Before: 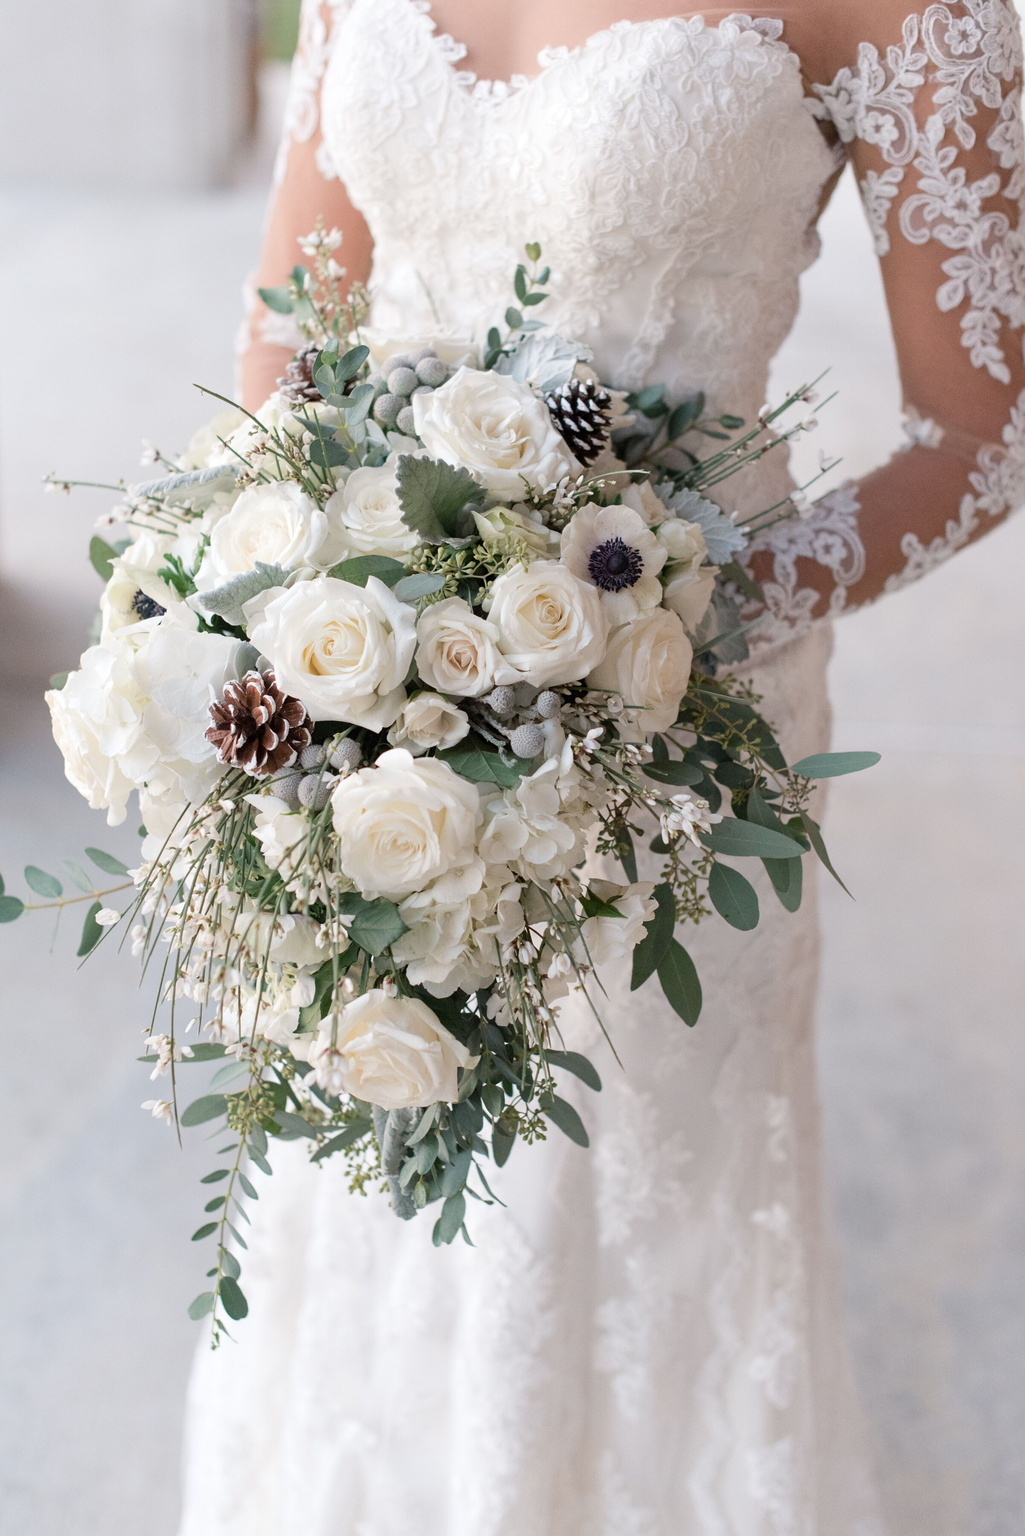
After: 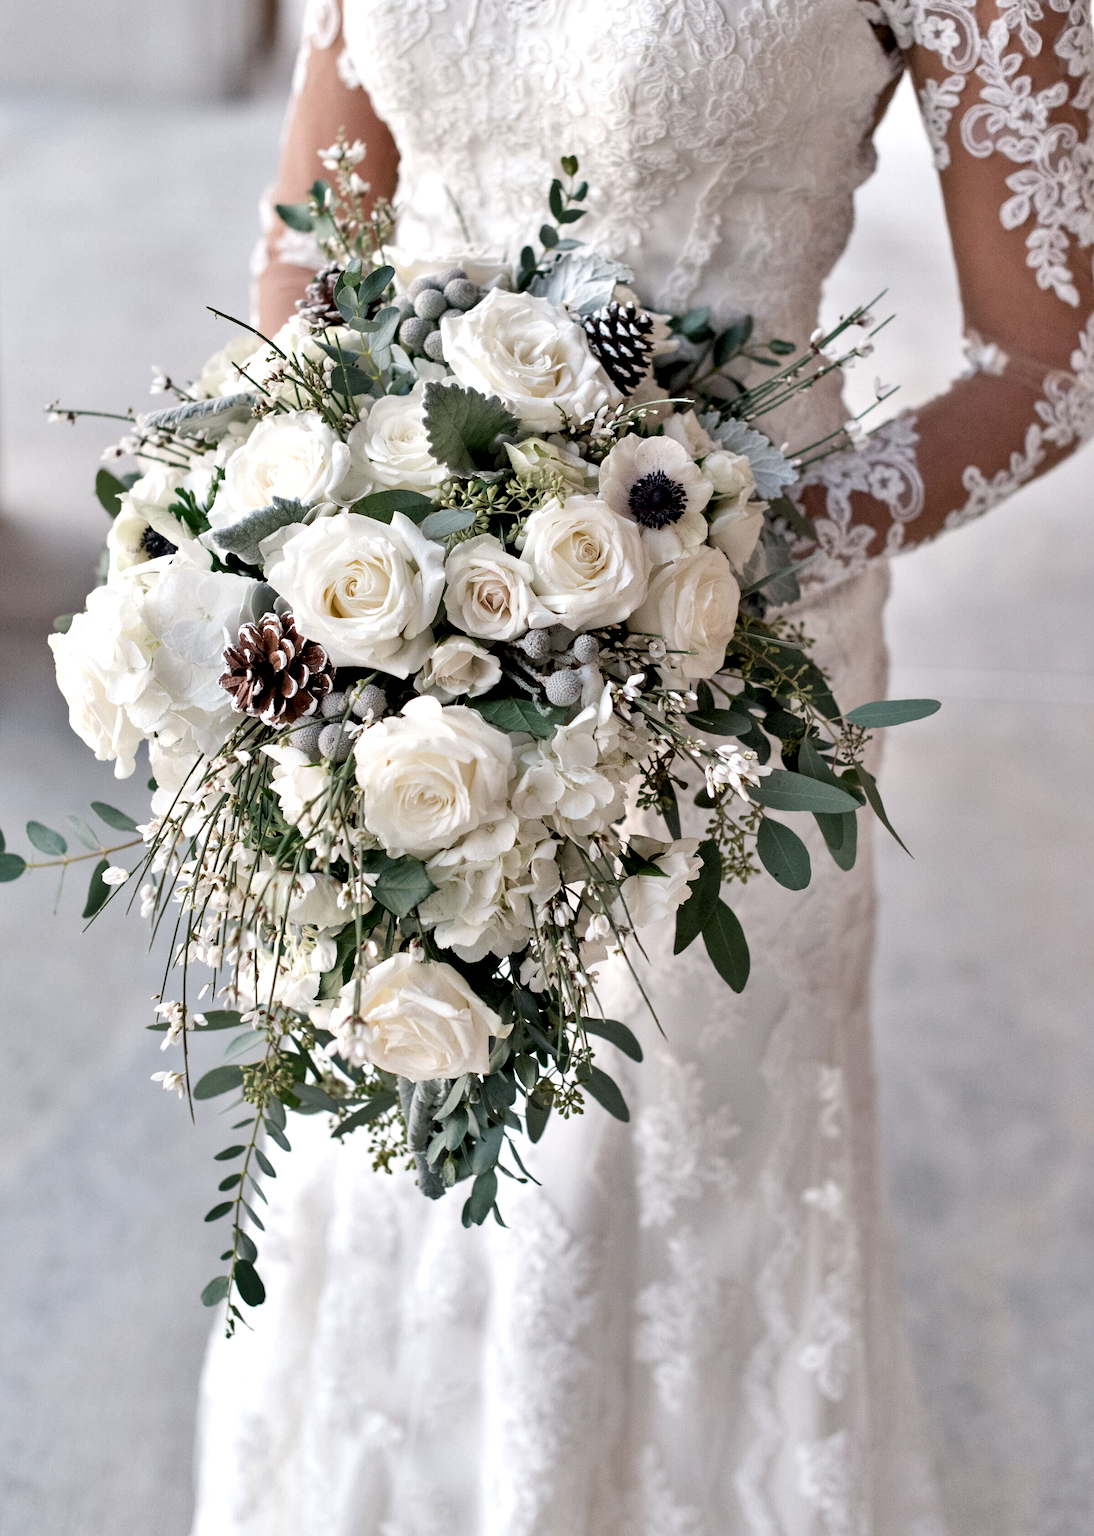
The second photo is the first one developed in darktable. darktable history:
crop and rotate: top 6.306%
contrast equalizer: octaves 7, y [[0.601, 0.6, 0.598, 0.598, 0.6, 0.601], [0.5 ×6], [0.5 ×6], [0 ×6], [0 ×6]]
shadows and highlights: low approximation 0.01, soften with gaussian
